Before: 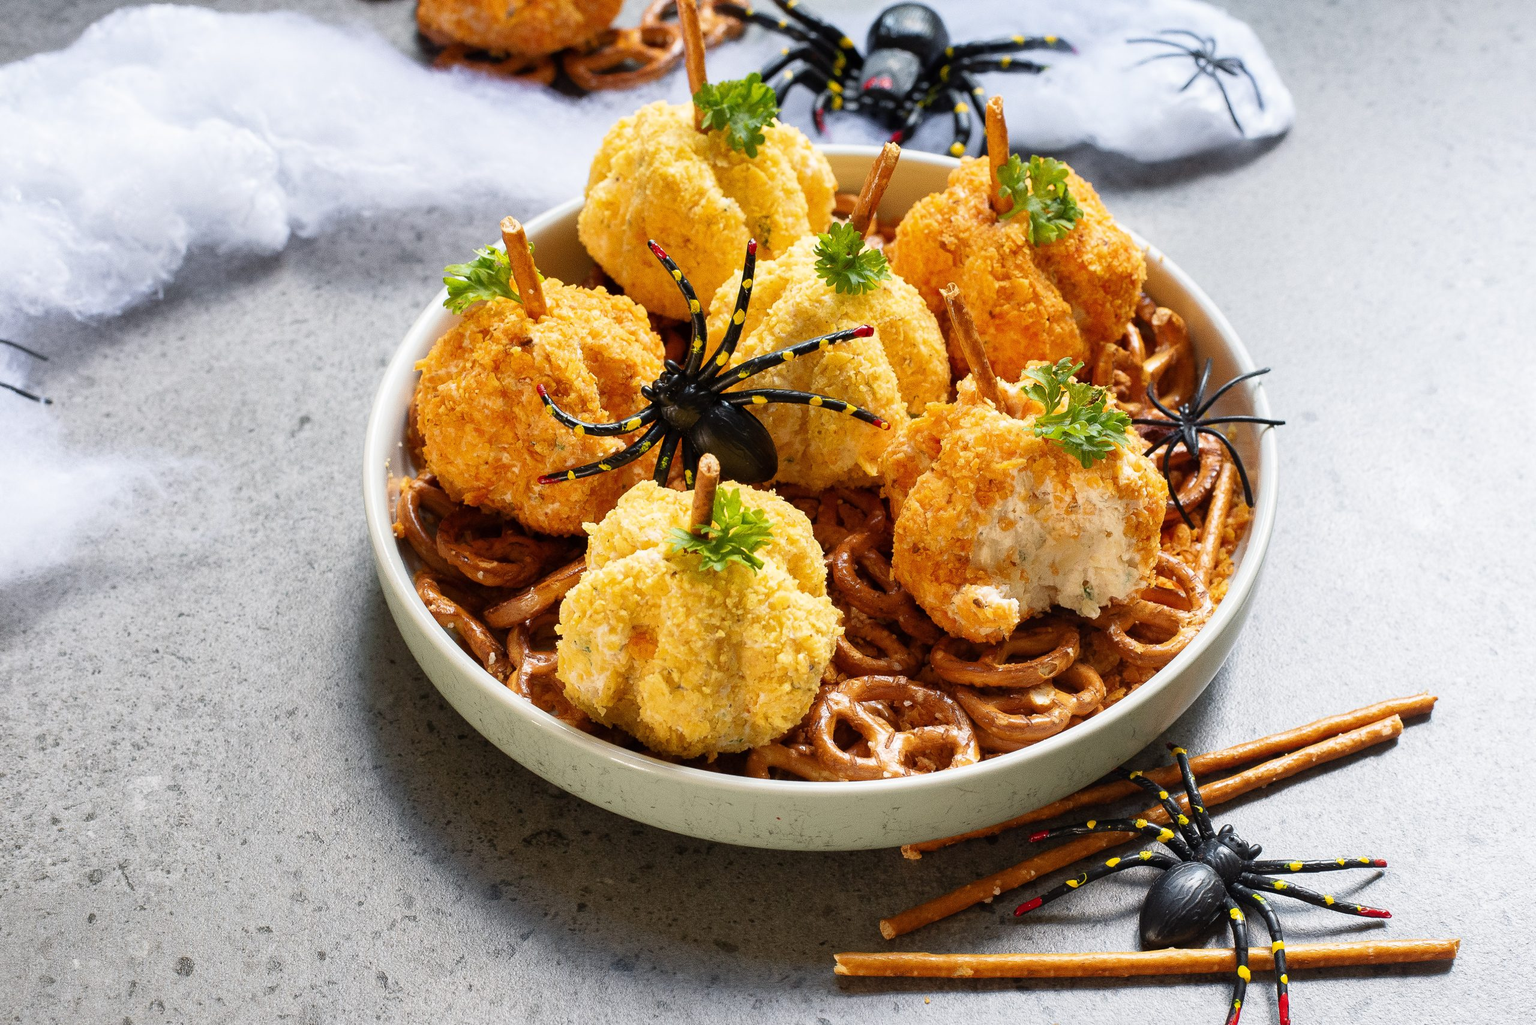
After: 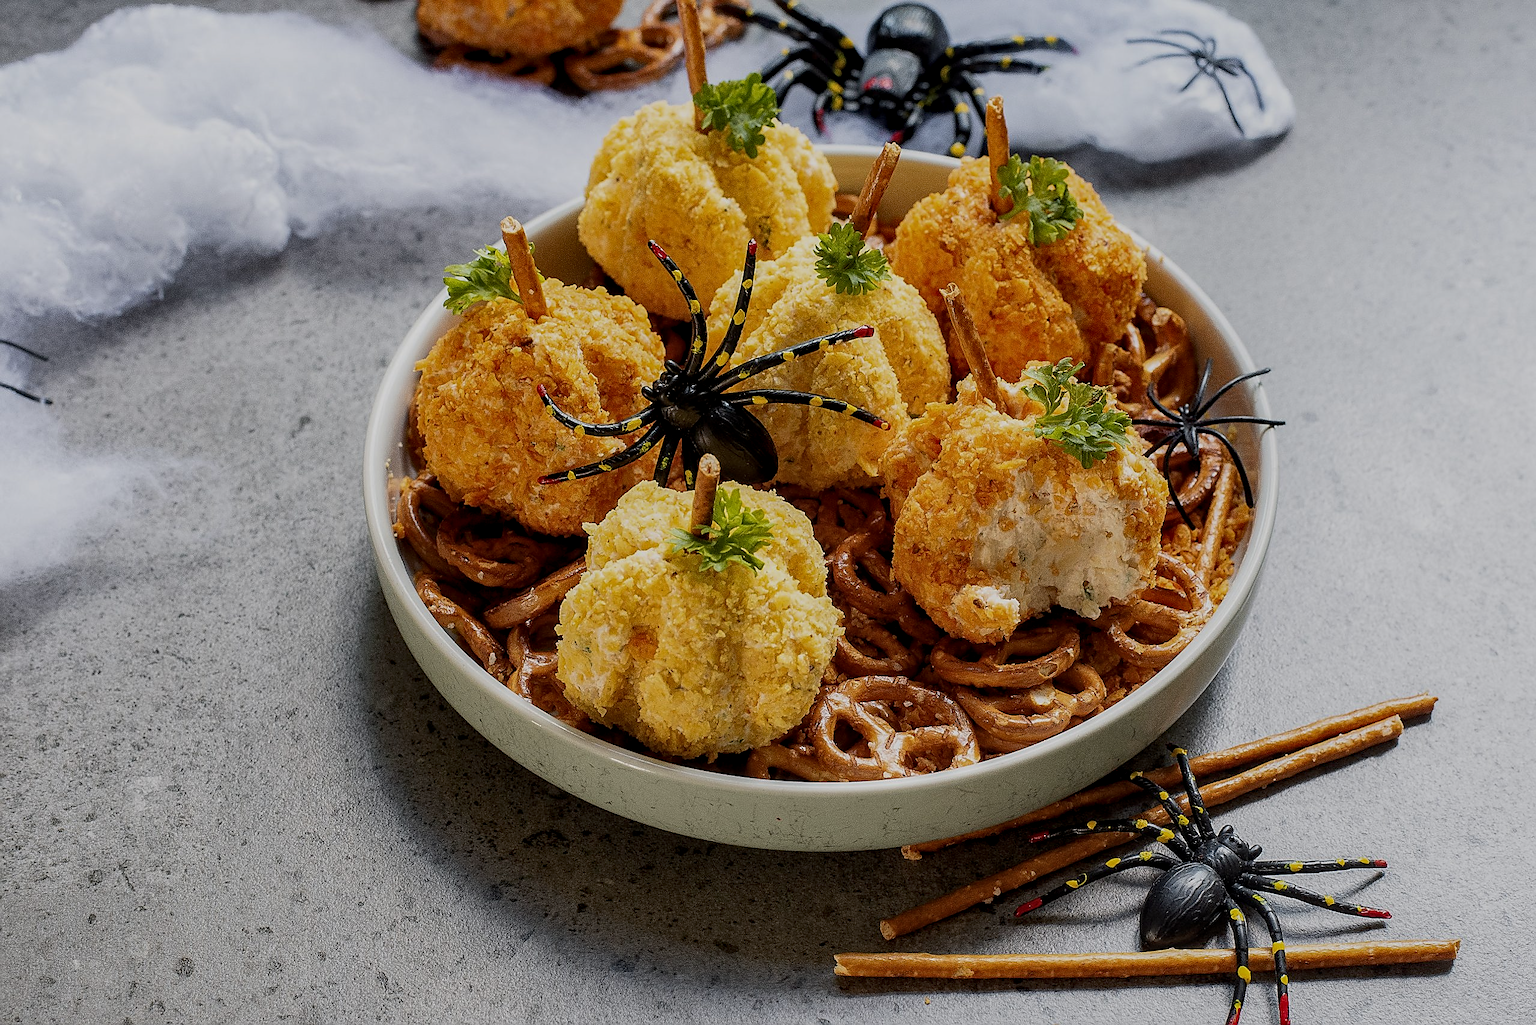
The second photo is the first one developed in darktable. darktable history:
exposure: black level correction 0, exposure -0.817 EV, compensate highlight preservation false
sharpen: radius 1.427, amount 1.242, threshold 0.74
color zones: curves: ch2 [(0, 0.5) (0.143, 0.5) (0.286, 0.489) (0.415, 0.421) (0.571, 0.5) (0.714, 0.5) (0.857, 0.5) (1, 0.5)]
local contrast: detail 130%
